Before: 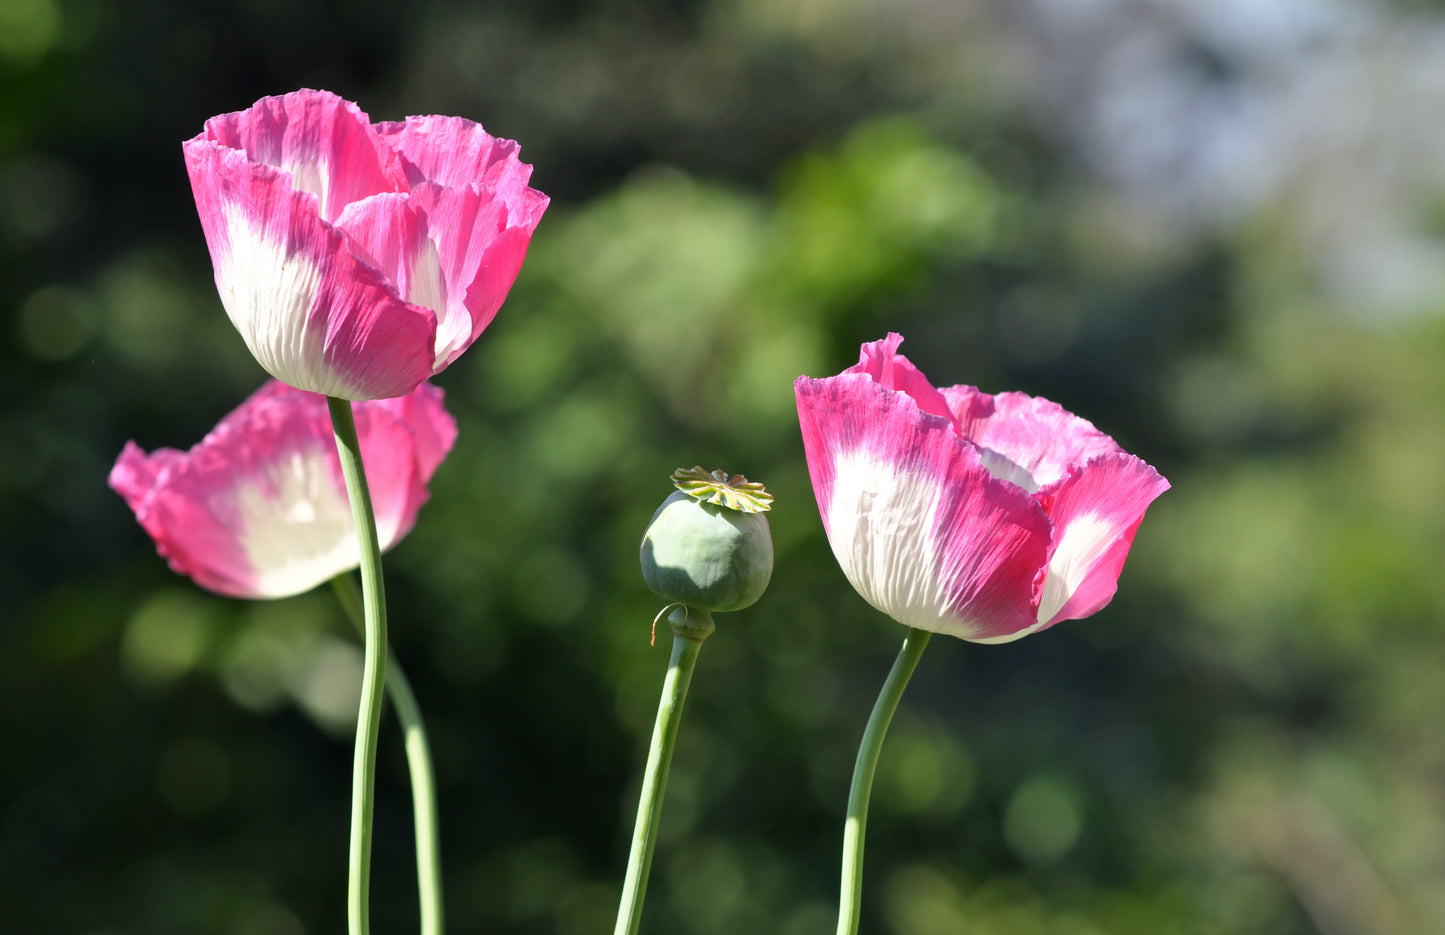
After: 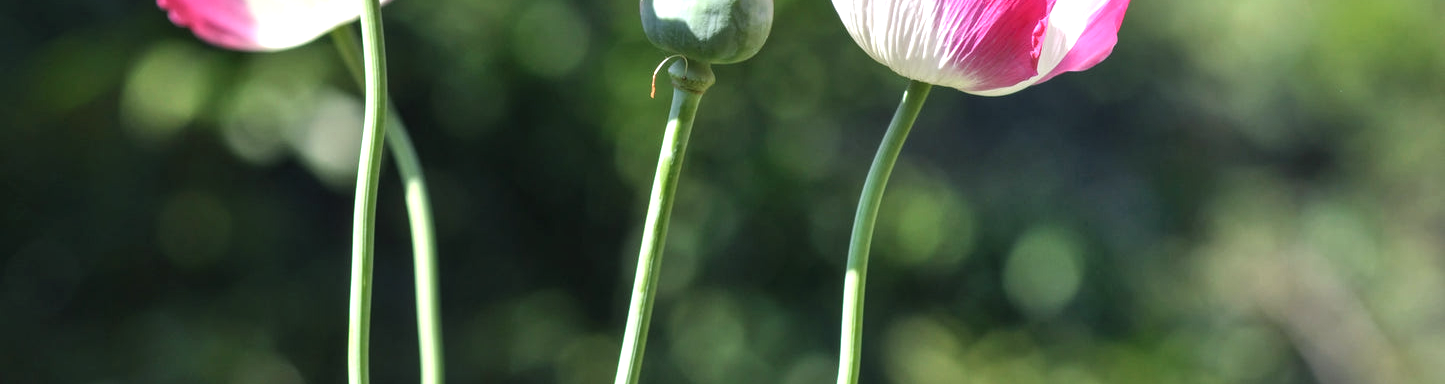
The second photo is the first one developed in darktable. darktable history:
color calibration: illuminant as shot in camera, x 0.358, y 0.373, temperature 4628.91 K
local contrast: on, module defaults
crop and rotate: top 58.616%, bottom 0.276%
exposure: black level correction -0.002, exposure 0.546 EV, compensate exposure bias true, compensate highlight preservation false
